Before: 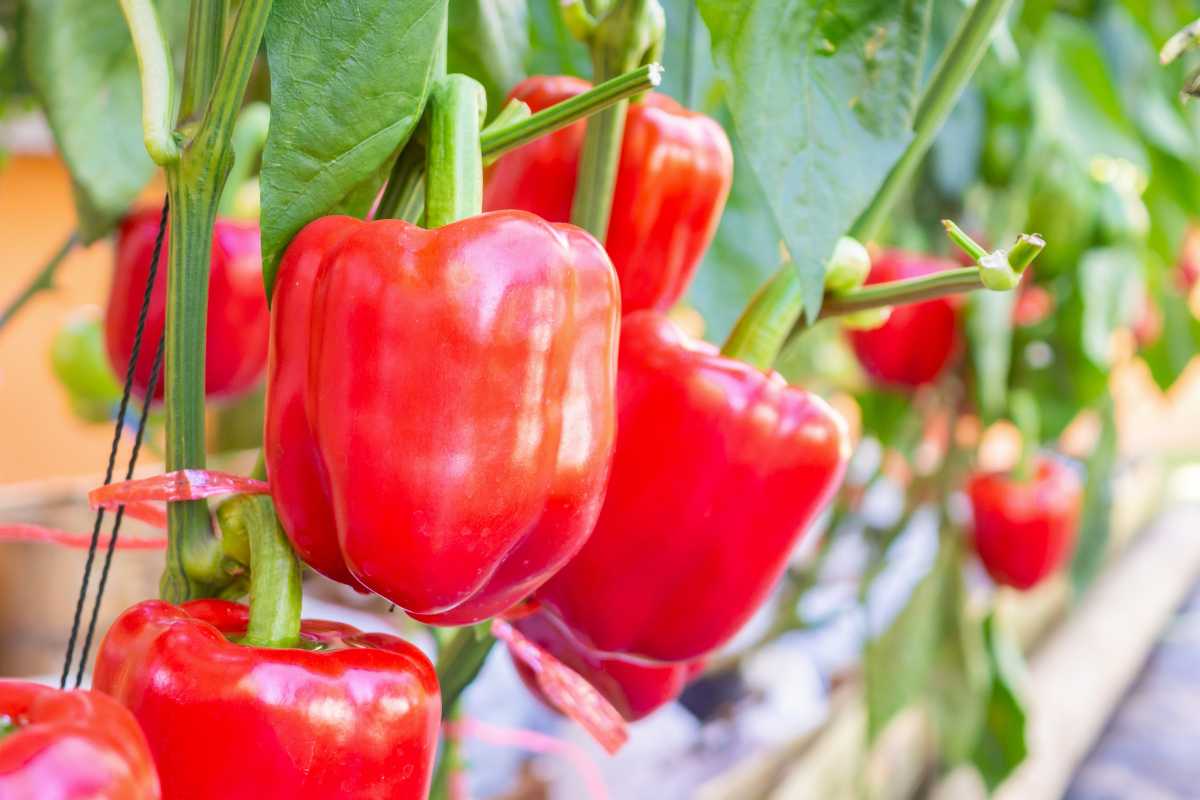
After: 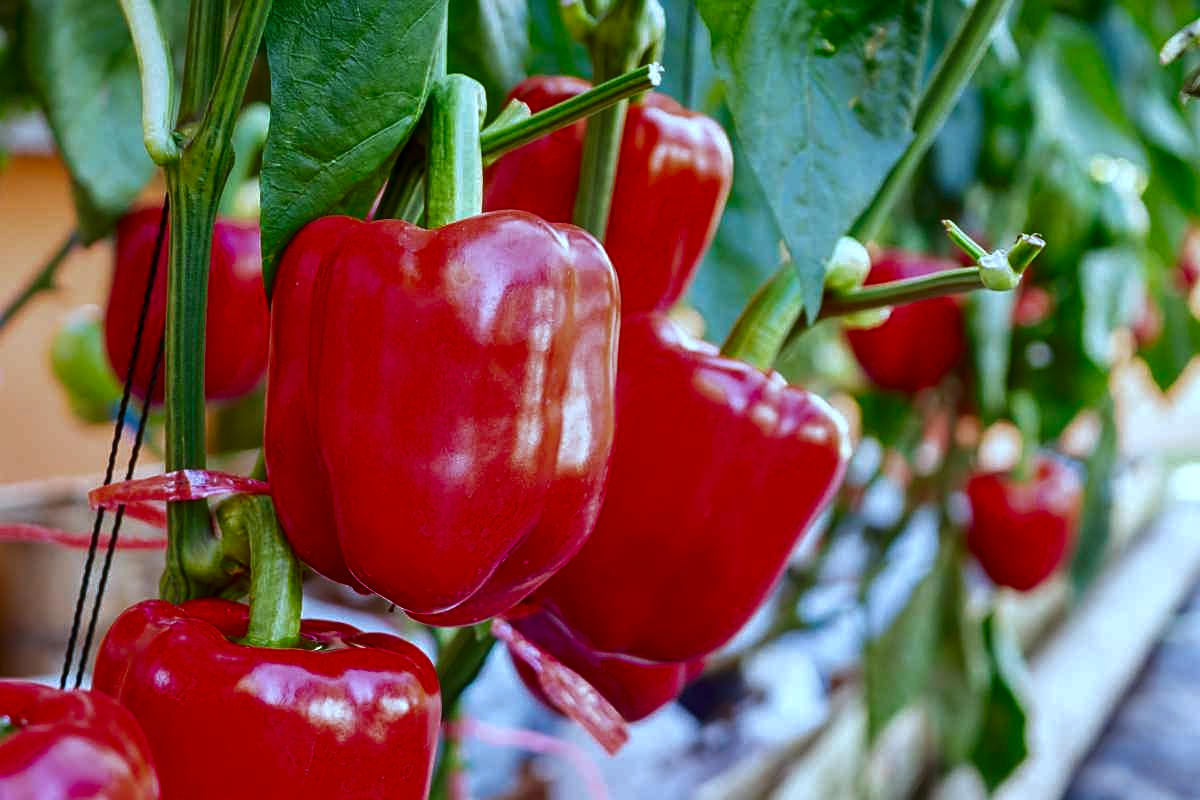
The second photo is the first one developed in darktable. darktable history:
local contrast: highlights 107%, shadows 101%, detail 120%, midtone range 0.2
contrast brightness saturation: brightness -0.514
color correction: highlights a* -9.53, highlights b* -22.64
sharpen: on, module defaults
